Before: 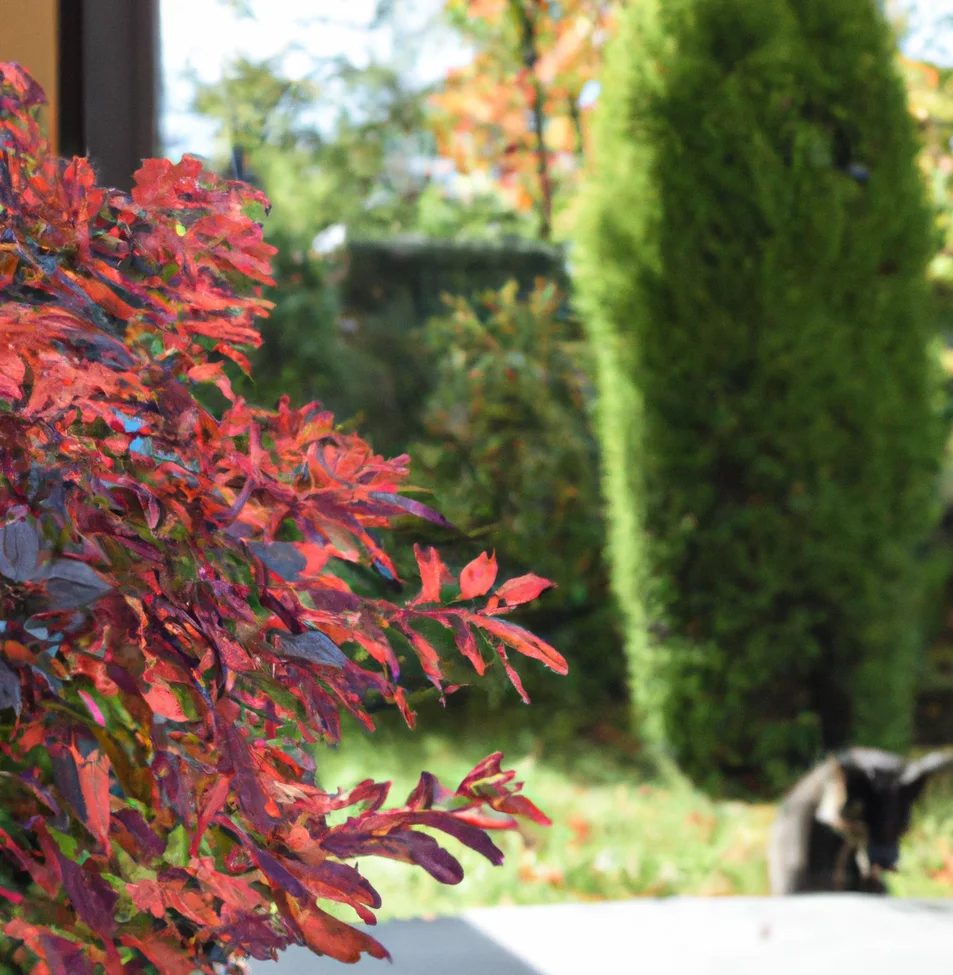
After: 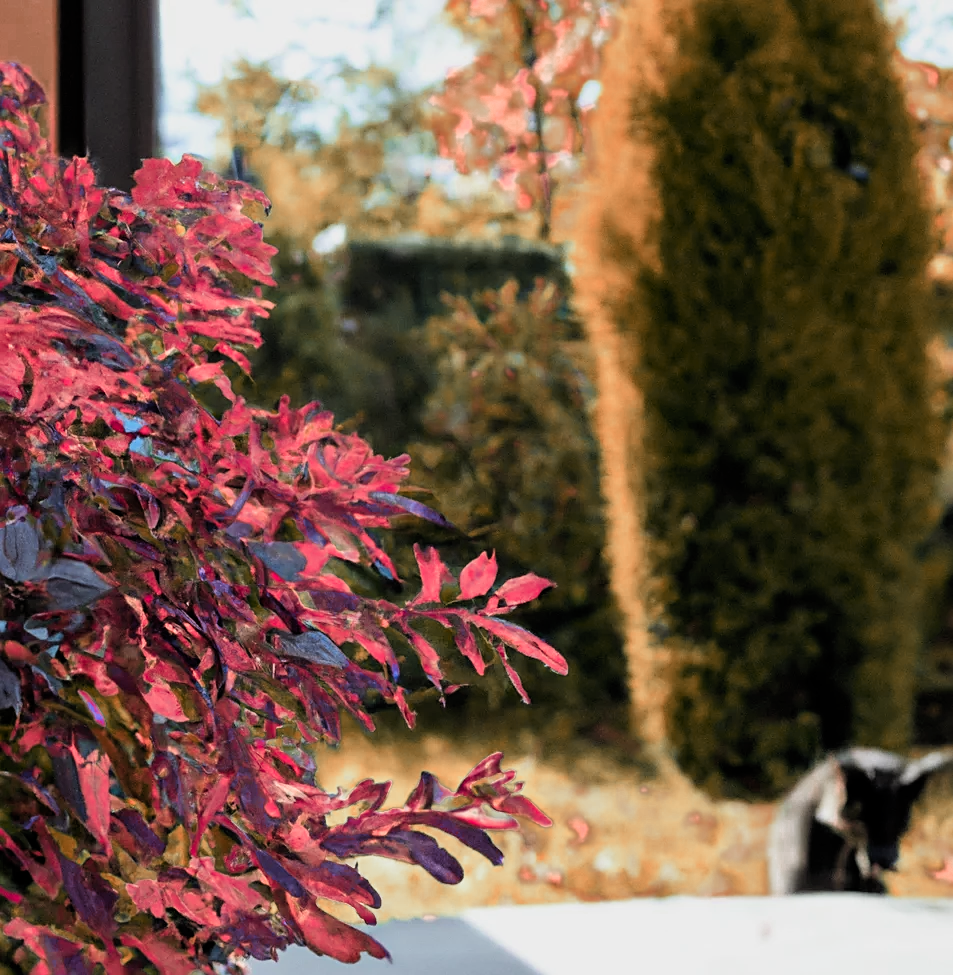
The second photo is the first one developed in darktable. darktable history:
sharpen: on, module defaults
color zones: curves: ch0 [(0.006, 0.385) (0.143, 0.563) (0.243, 0.321) (0.352, 0.464) (0.516, 0.456) (0.625, 0.5) (0.75, 0.5) (0.875, 0.5)]; ch1 [(0, 0.5) (0.134, 0.504) (0.246, 0.463) (0.421, 0.515) (0.5, 0.56) (0.625, 0.5) (0.75, 0.5) (0.875, 0.5)]; ch2 [(0, 0.5) (0.131, 0.426) (0.307, 0.289) (0.38, 0.188) (0.513, 0.216) (0.625, 0.548) (0.75, 0.468) (0.838, 0.396) (0.971, 0.311)]
filmic rgb: middle gray luminance 12.64%, black relative exposure -10.16 EV, white relative exposure 3.46 EV, target black luminance 0%, hardness 5.71, latitude 45.01%, contrast 1.226, highlights saturation mix 4.38%, shadows ↔ highlights balance 26.77%
